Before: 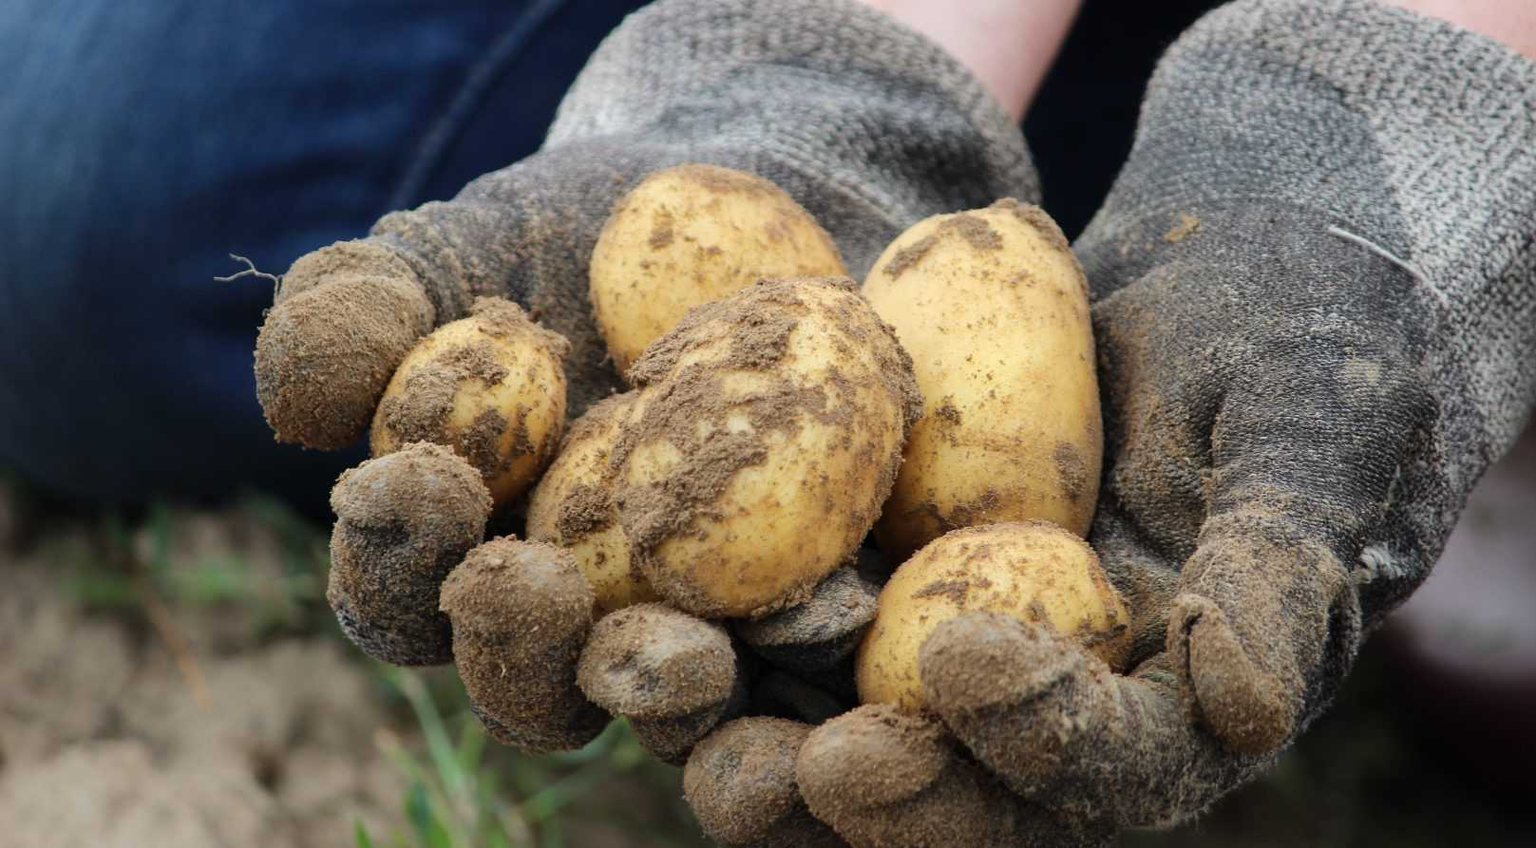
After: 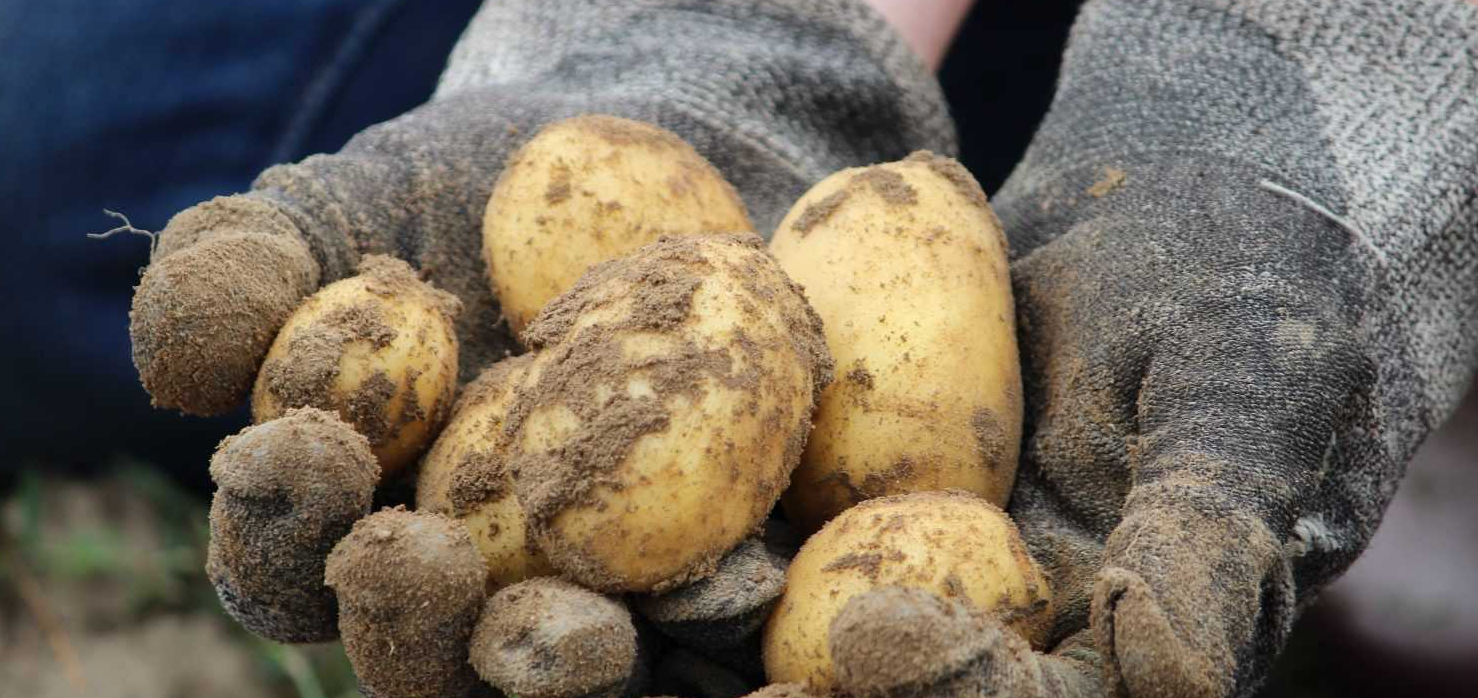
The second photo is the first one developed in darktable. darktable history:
crop: left 8.553%, top 6.597%, bottom 15.228%
vignetting: fall-off start 99.21%, fall-off radius 71%, brightness -0.186, saturation -0.288, width/height ratio 1.175
